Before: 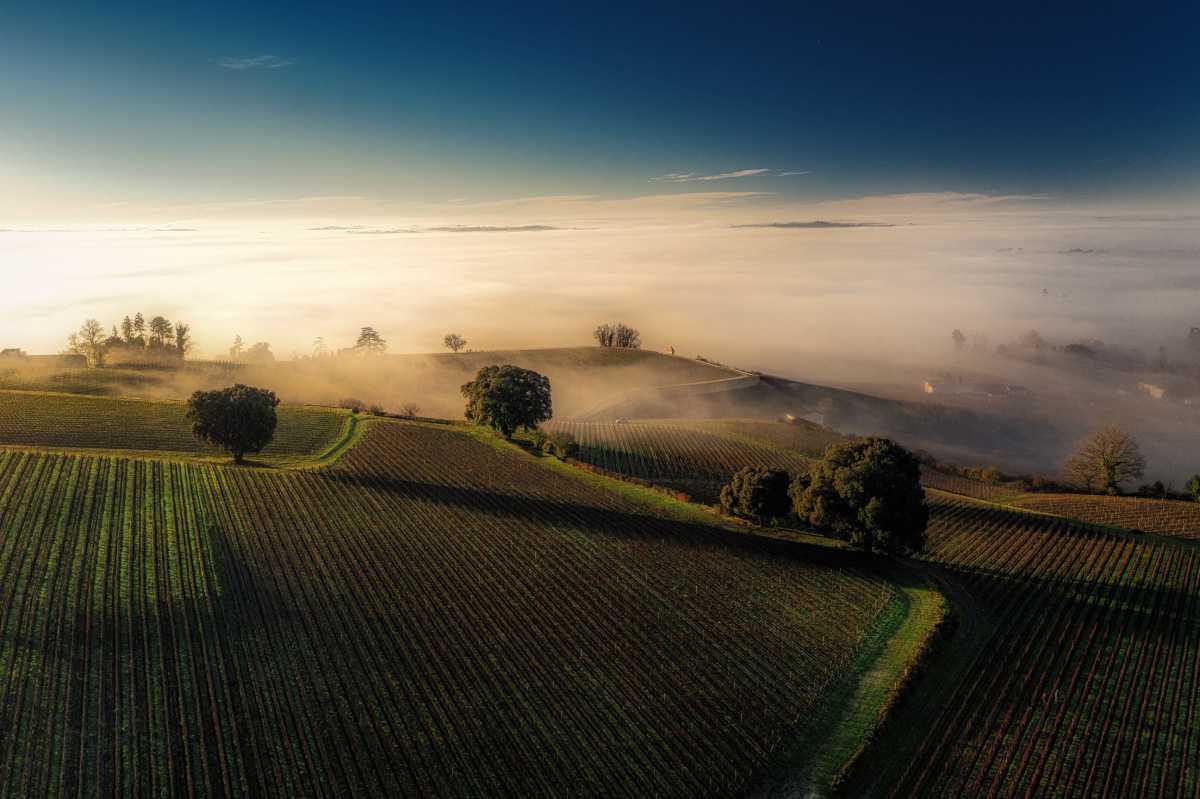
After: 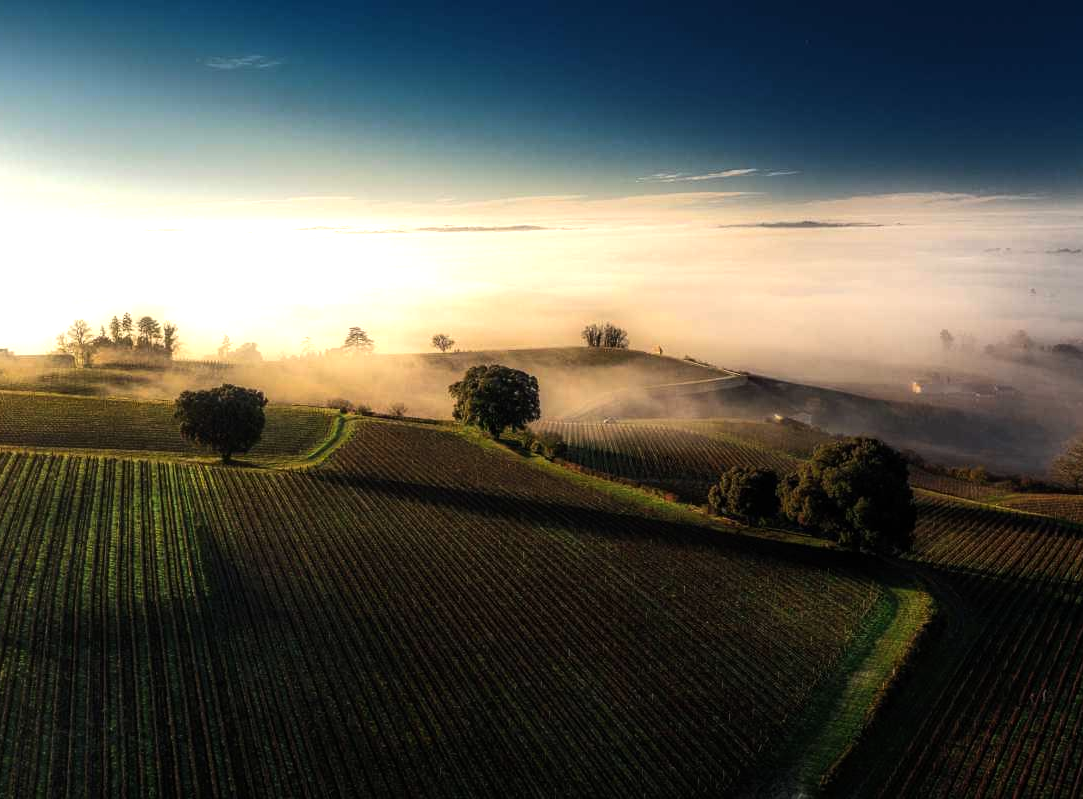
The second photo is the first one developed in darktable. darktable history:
crop and rotate: left 1.045%, right 8.67%
tone equalizer: -8 EV -0.766 EV, -7 EV -0.73 EV, -6 EV -0.615 EV, -5 EV -0.414 EV, -3 EV 0.383 EV, -2 EV 0.6 EV, -1 EV 0.685 EV, +0 EV 0.731 EV, edges refinement/feathering 500, mask exposure compensation -1.57 EV, preserve details no
